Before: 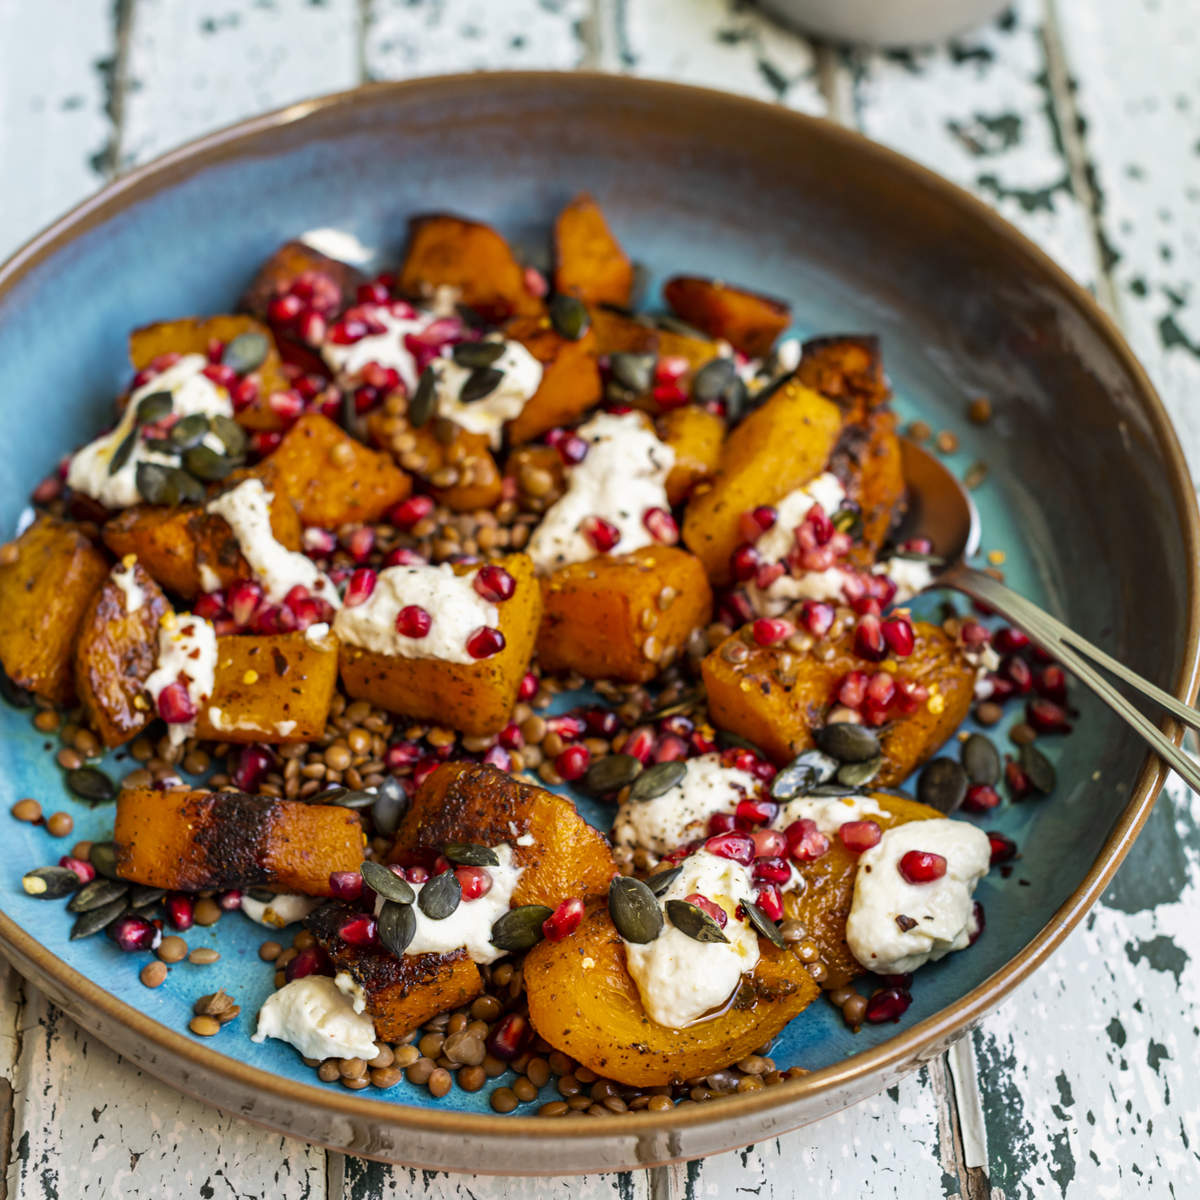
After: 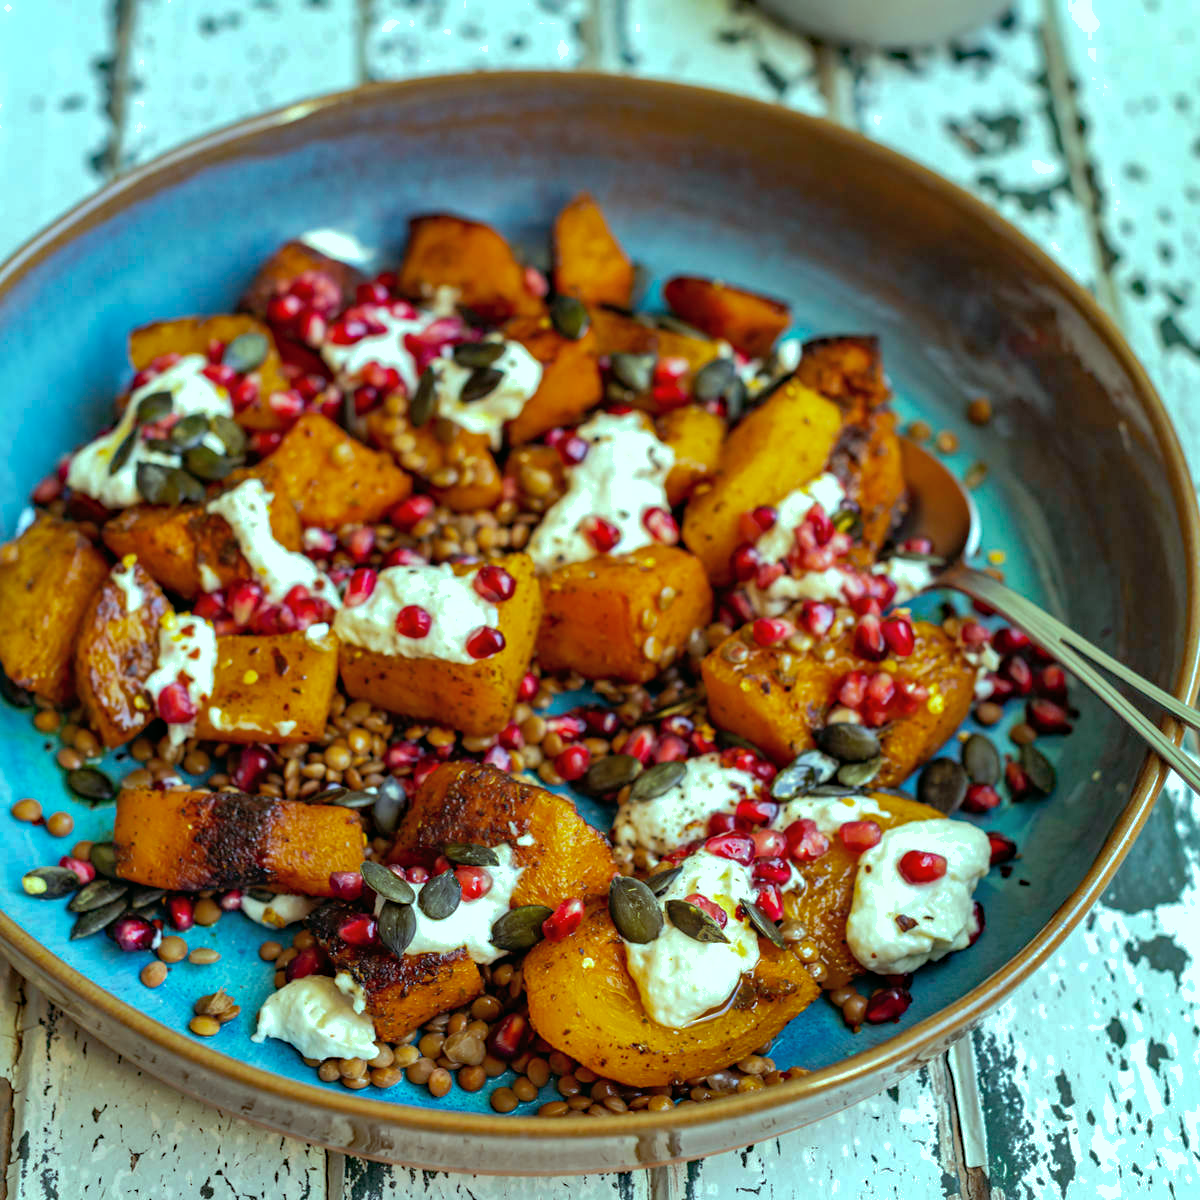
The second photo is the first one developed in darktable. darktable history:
color balance: mode lift, gamma, gain (sRGB), lift [0.997, 0.979, 1.021, 1.011], gamma [1, 1.084, 0.916, 0.998], gain [1, 0.87, 1.13, 1.101], contrast 4.55%, contrast fulcrum 38.24%, output saturation 104.09%
shadows and highlights: on, module defaults
haze removal: compatibility mode true, adaptive false
